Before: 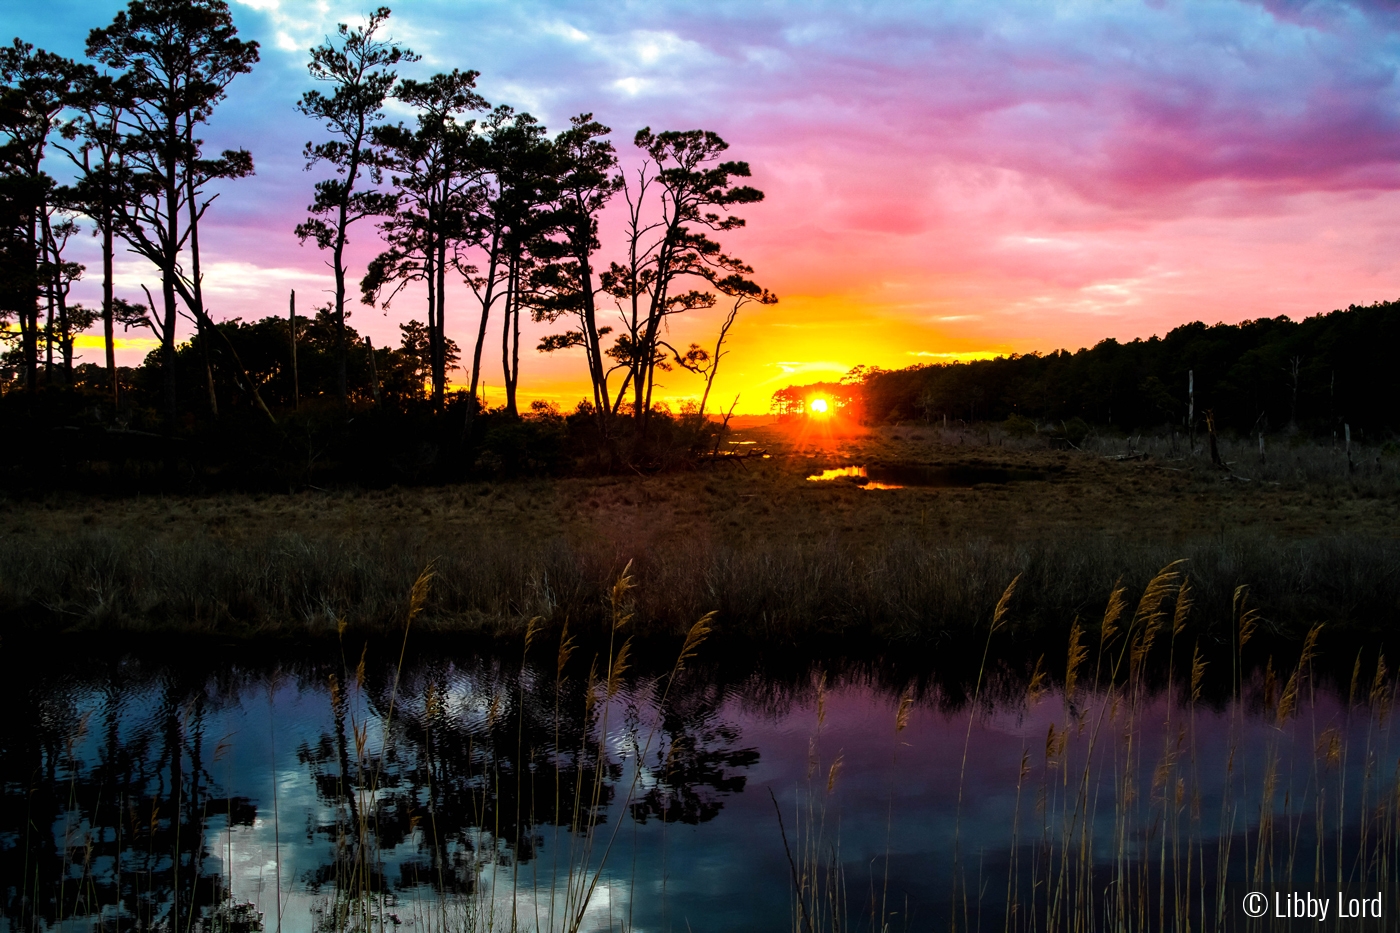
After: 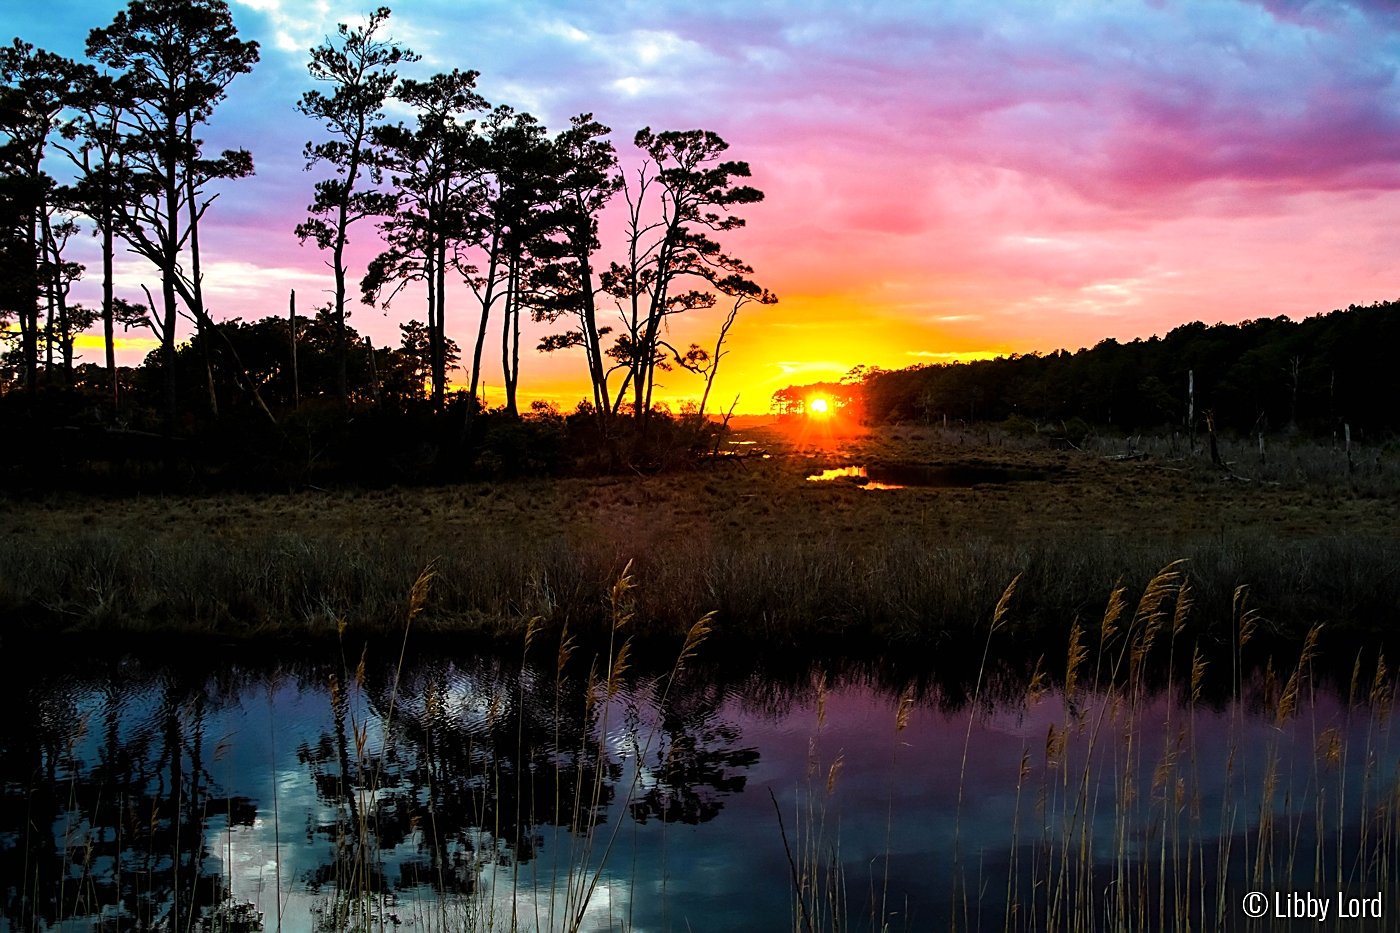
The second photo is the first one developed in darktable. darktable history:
base curve: curves: ch0 [(0, 0) (0.472, 0.508) (1, 1)]
sharpen: on, module defaults
